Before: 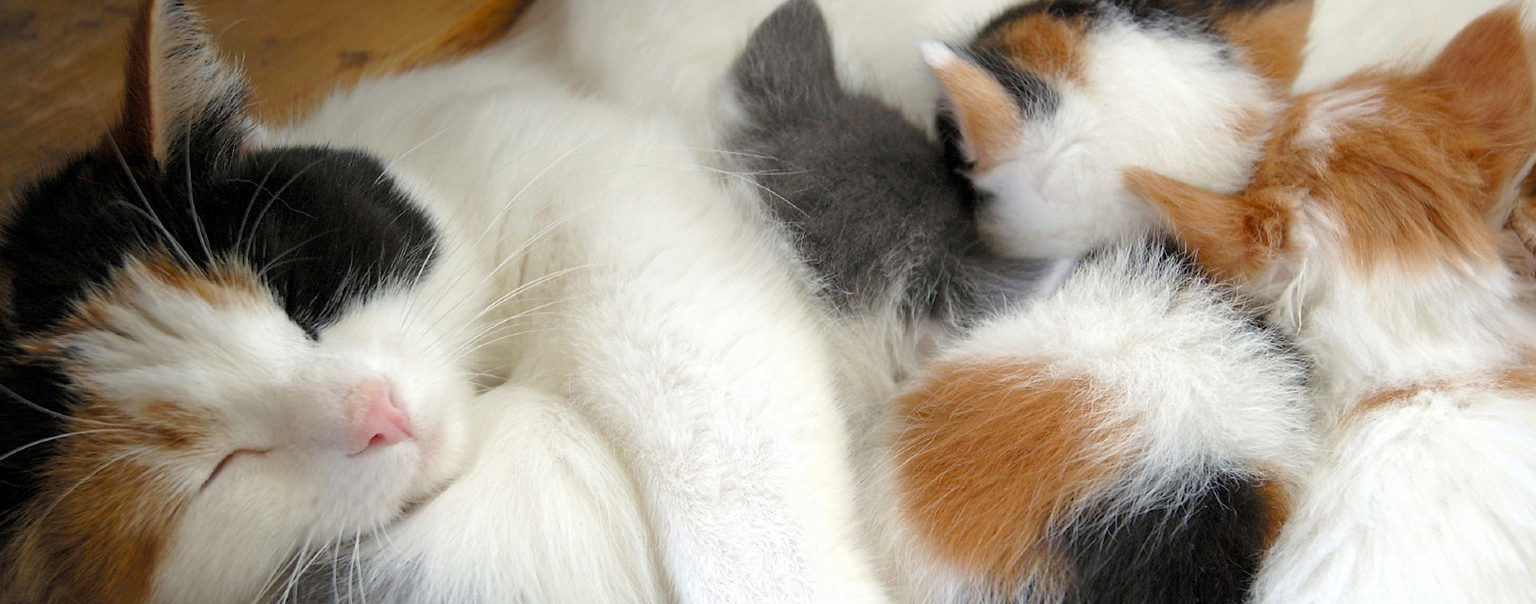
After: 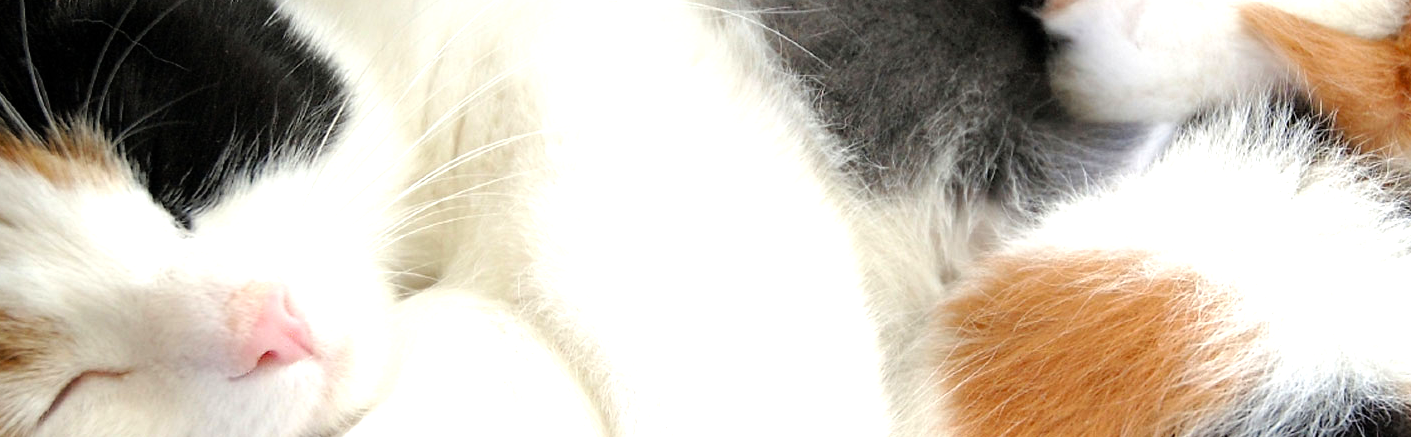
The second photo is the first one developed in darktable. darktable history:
crop: left 11.166%, top 27.279%, right 18.264%, bottom 17.066%
tone equalizer: -8 EV -0.718 EV, -7 EV -0.708 EV, -6 EV -0.637 EV, -5 EV -0.403 EV, -3 EV 0.395 EV, -2 EV 0.6 EV, -1 EV 0.696 EV, +0 EV 0.732 EV
